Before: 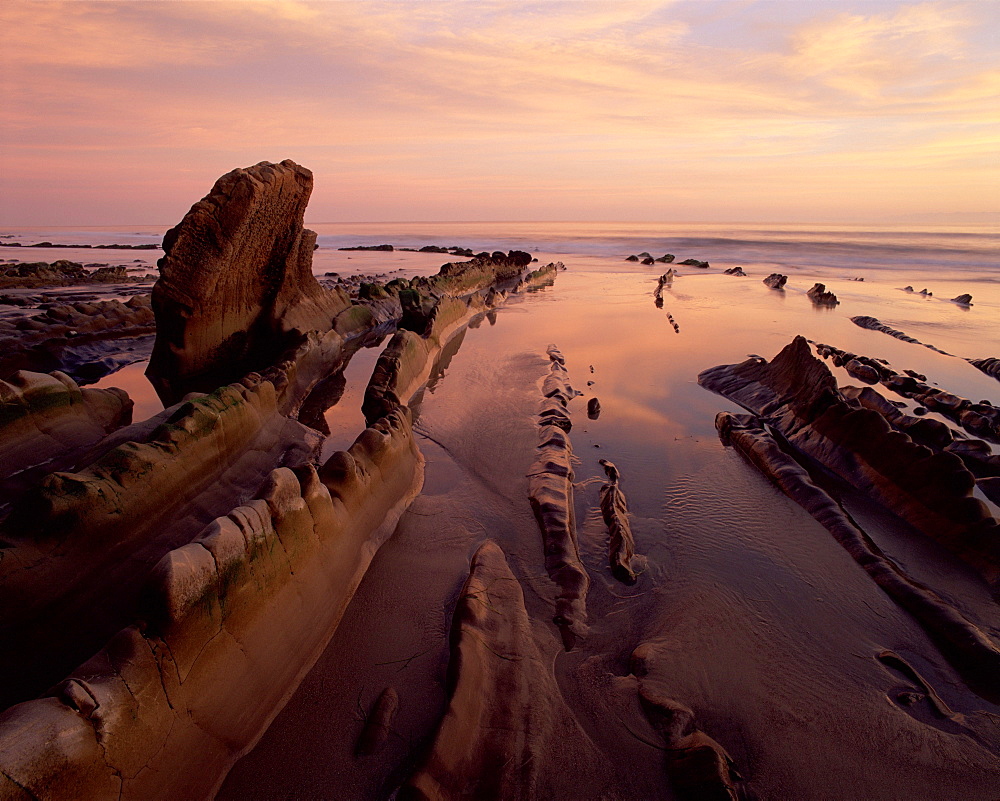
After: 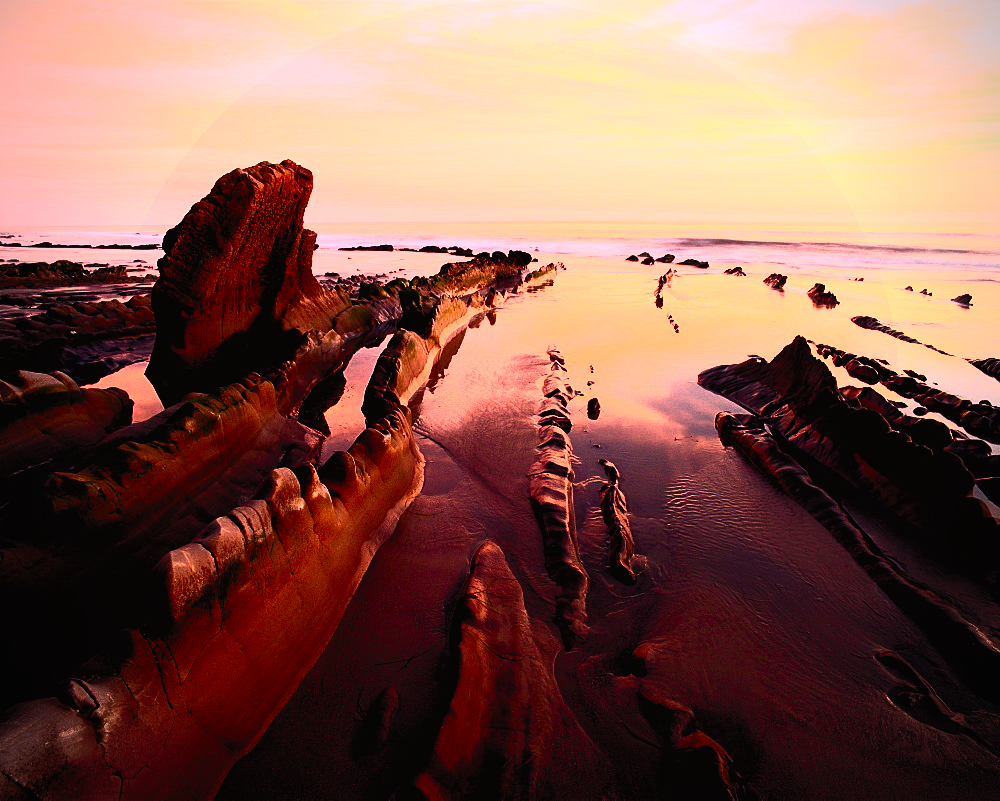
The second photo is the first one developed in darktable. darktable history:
filmic rgb: hardness 4.17, contrast 1.364, color science v6 (2022)
vignetting: unbound false
contrast brightness saturation: contrast 0.83, brightness 0.59, saturation 0.59
